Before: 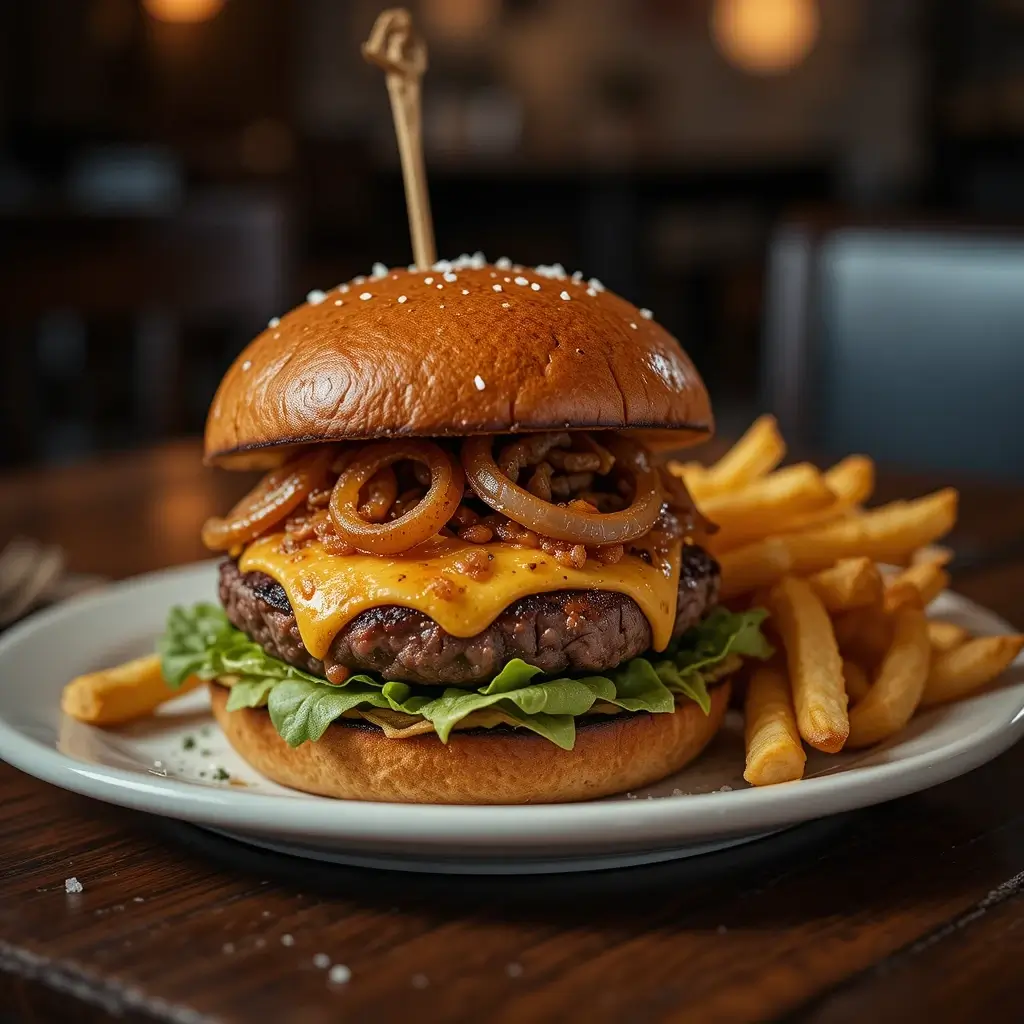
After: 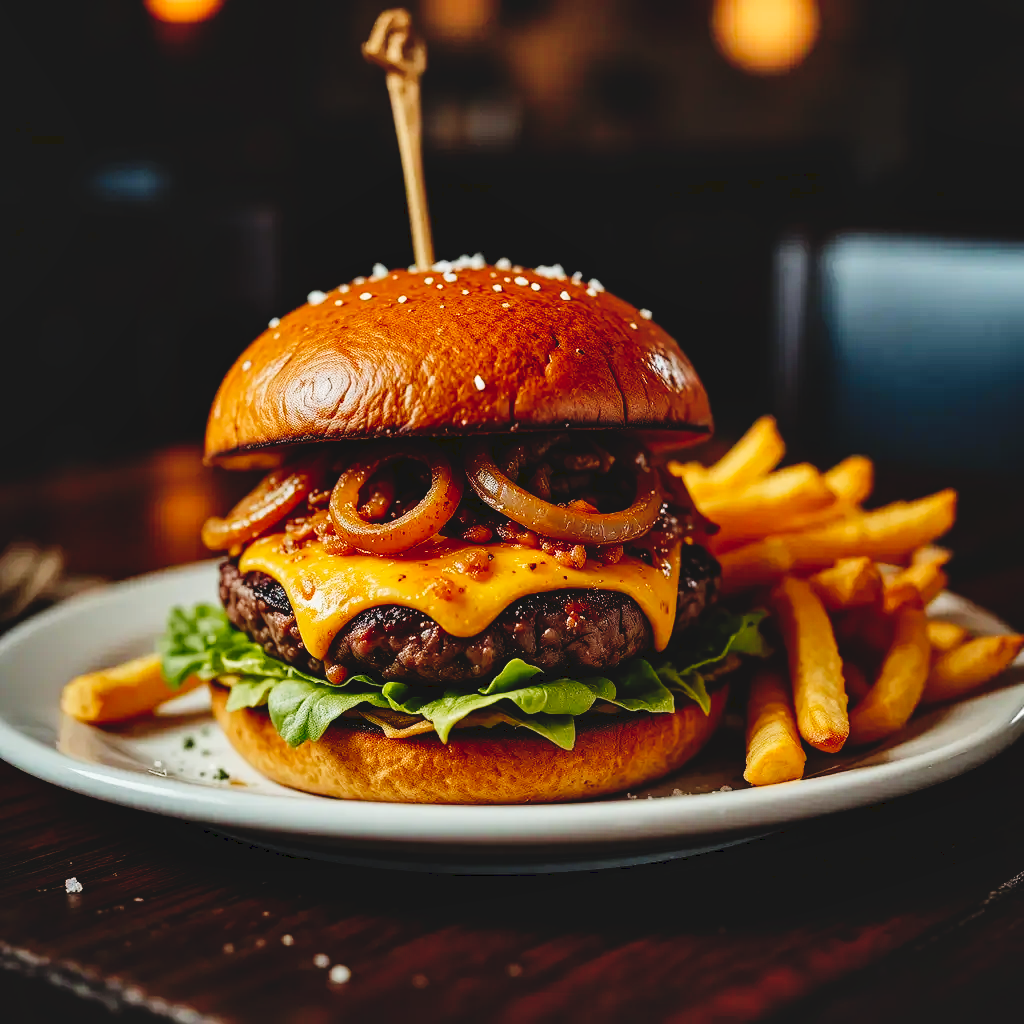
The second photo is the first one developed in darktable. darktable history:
tone curve: curves: ch0 [(0, 0) (0.003, 0.068) (0.011, 0.068) (0.025, 0.068) (0.044, 0.068) (0.069, 0.072) (0.1, 0.072) (0.136, 0.077) (0.177, 0.095) (0.224, 0.126) (0.277, 0.2) (0.335, 0.3) (0.399, 0.407) (0.468, 0.52) (0.543, 0.624) (0.623, 0.721) (0.709, 0.811) (0.801, 0.88) (0.898, 0.942) (1, 1)], preserve colors none
shadows and highlights: shadows 35, highlights -35, soften with gaussian
